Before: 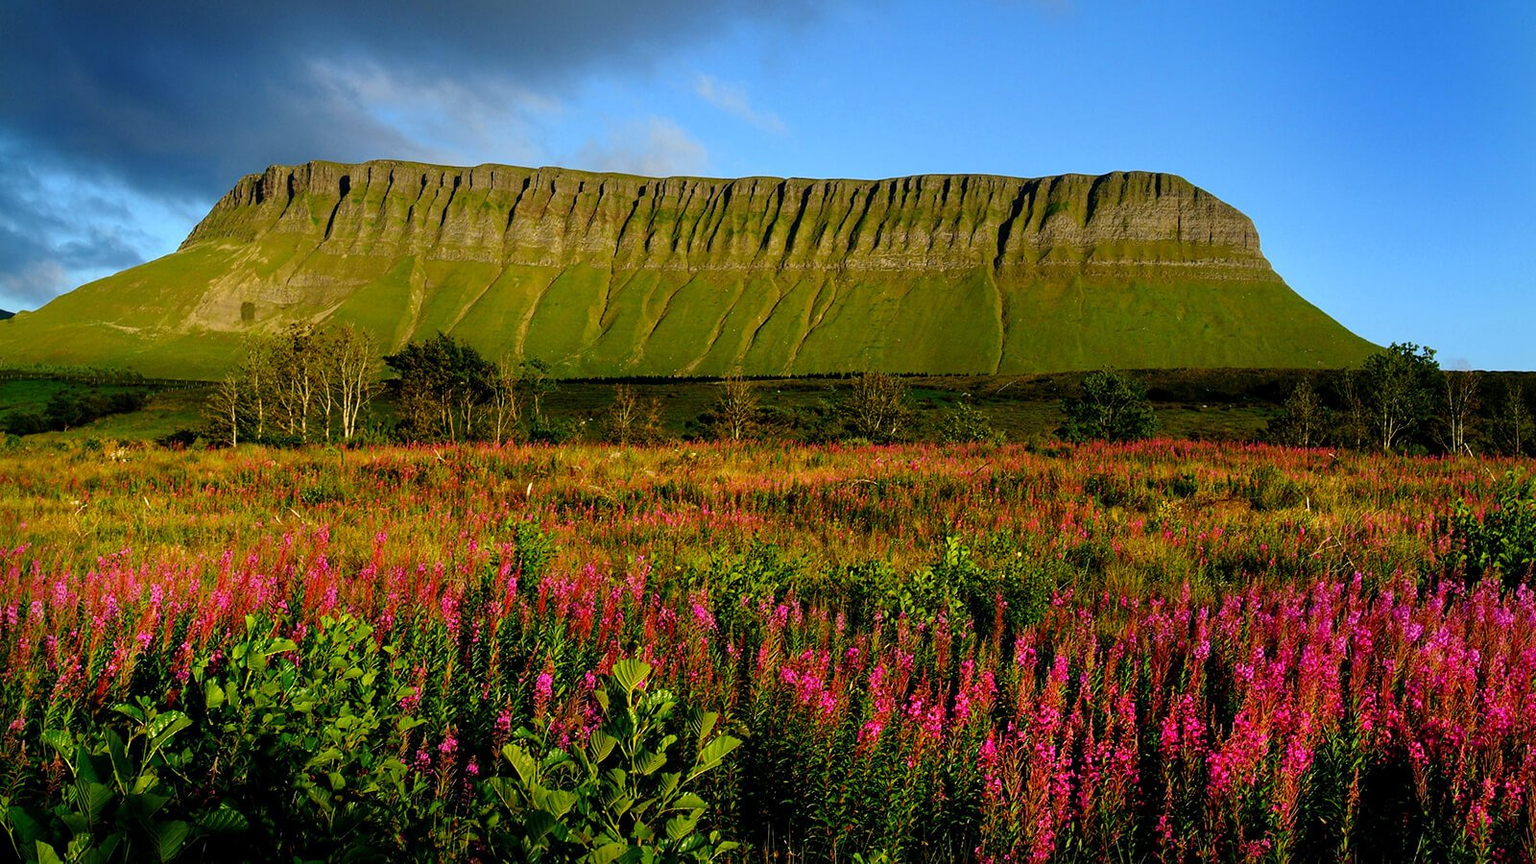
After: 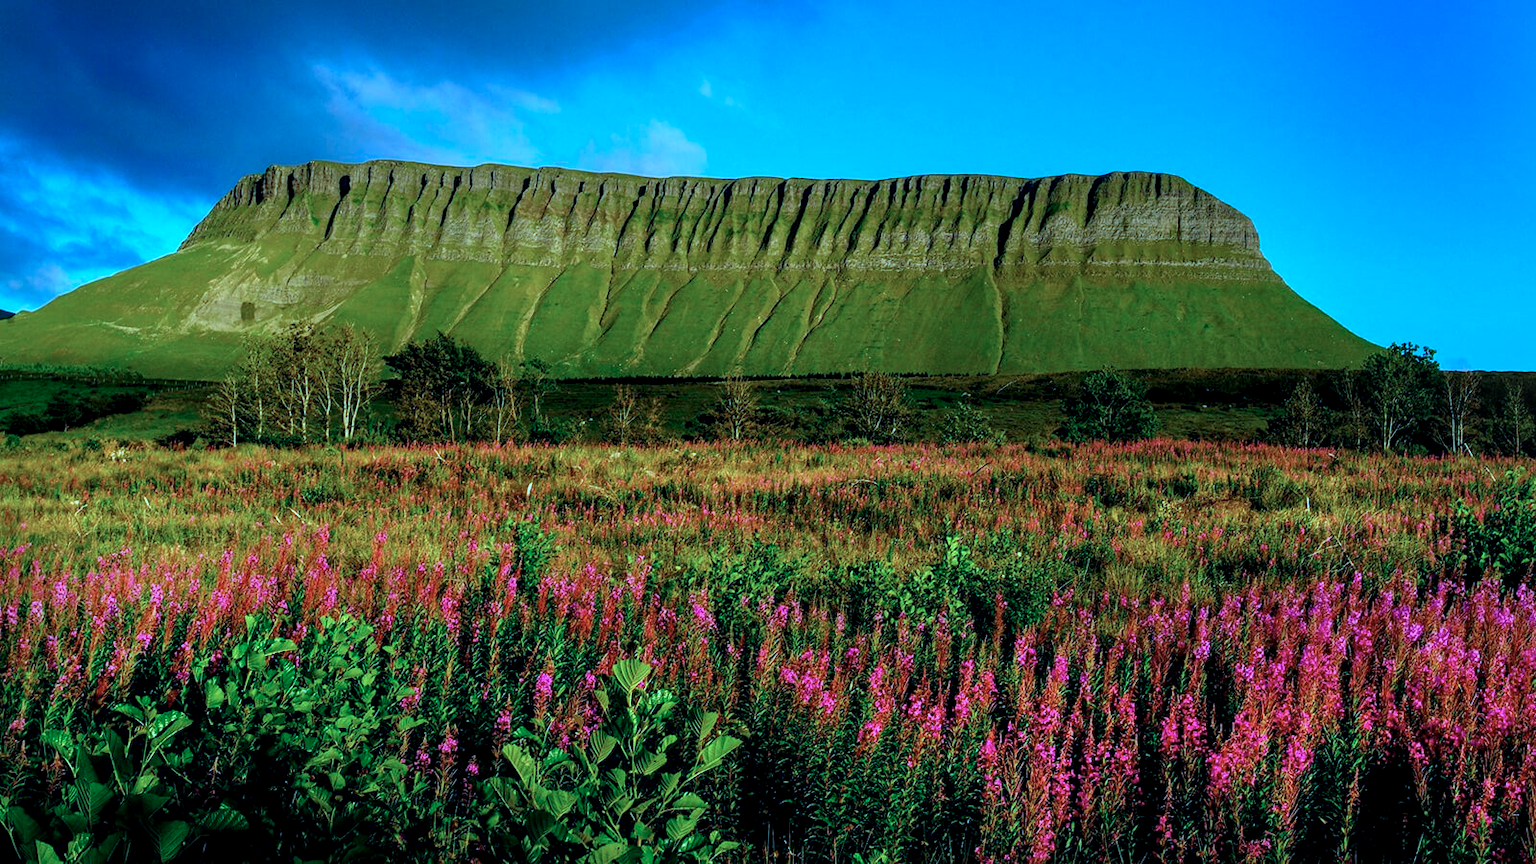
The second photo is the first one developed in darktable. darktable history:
color calibration: illuminant custom, x 0.432, y 0.395, temperature 3098 K
local contrast: detail 130%
